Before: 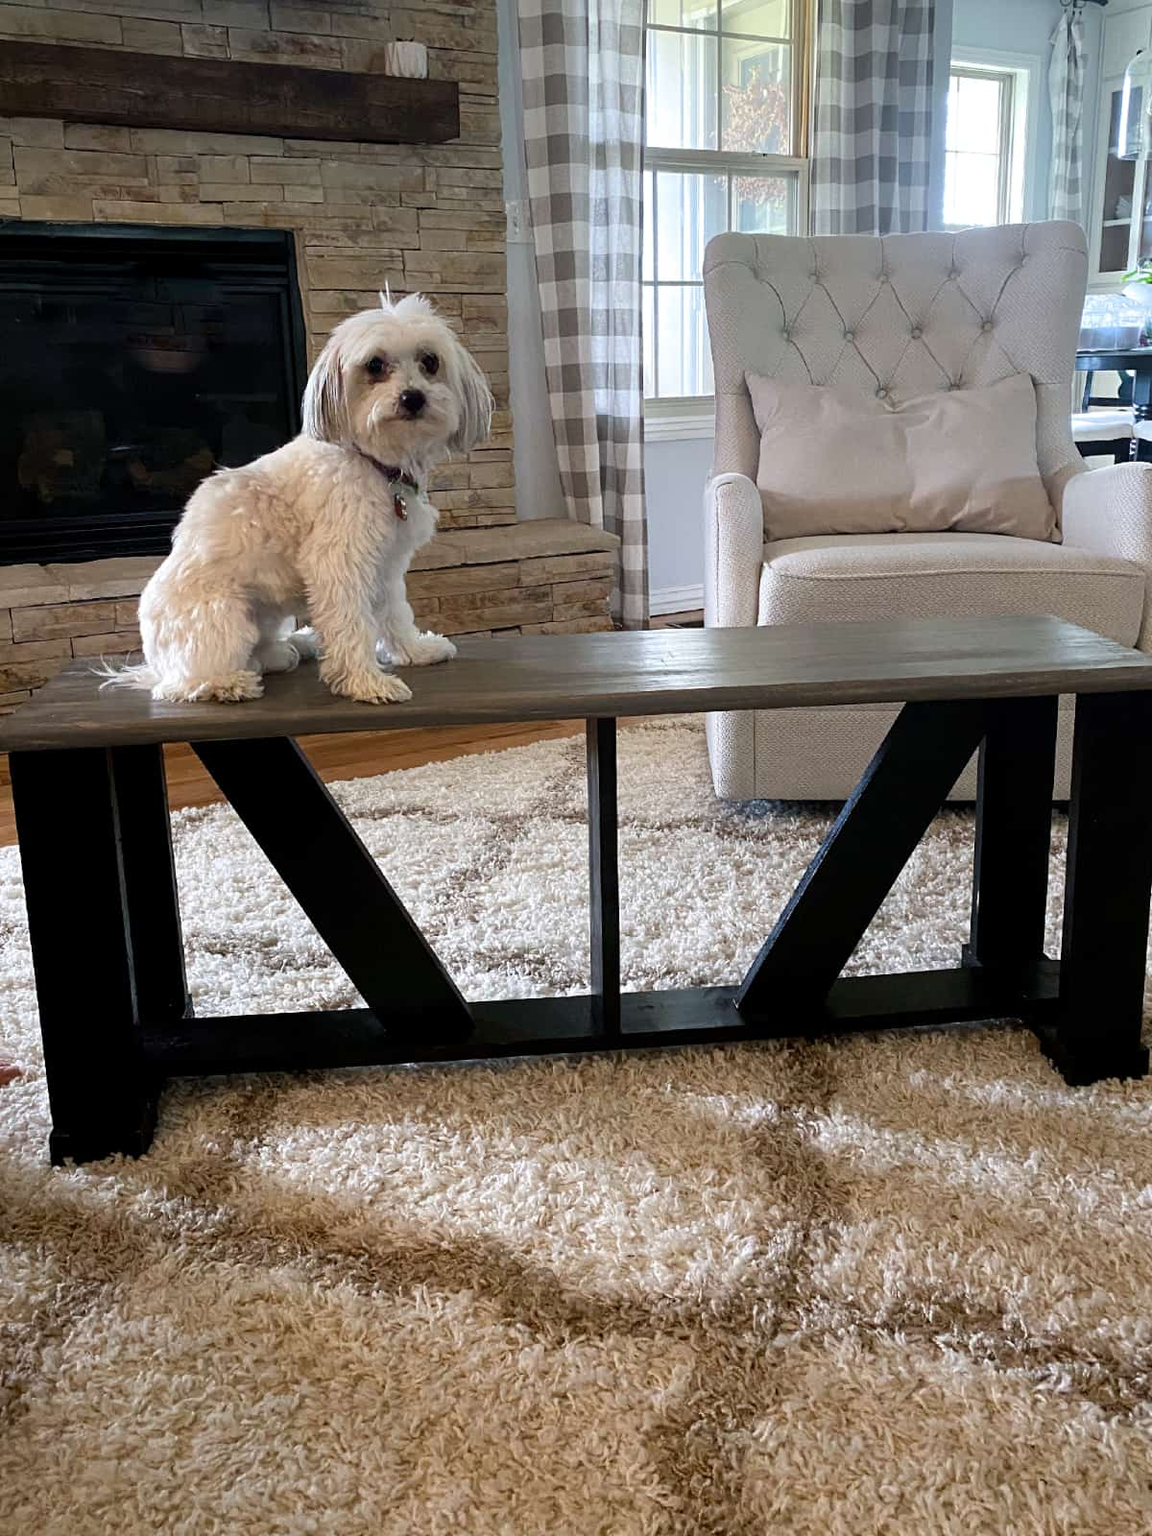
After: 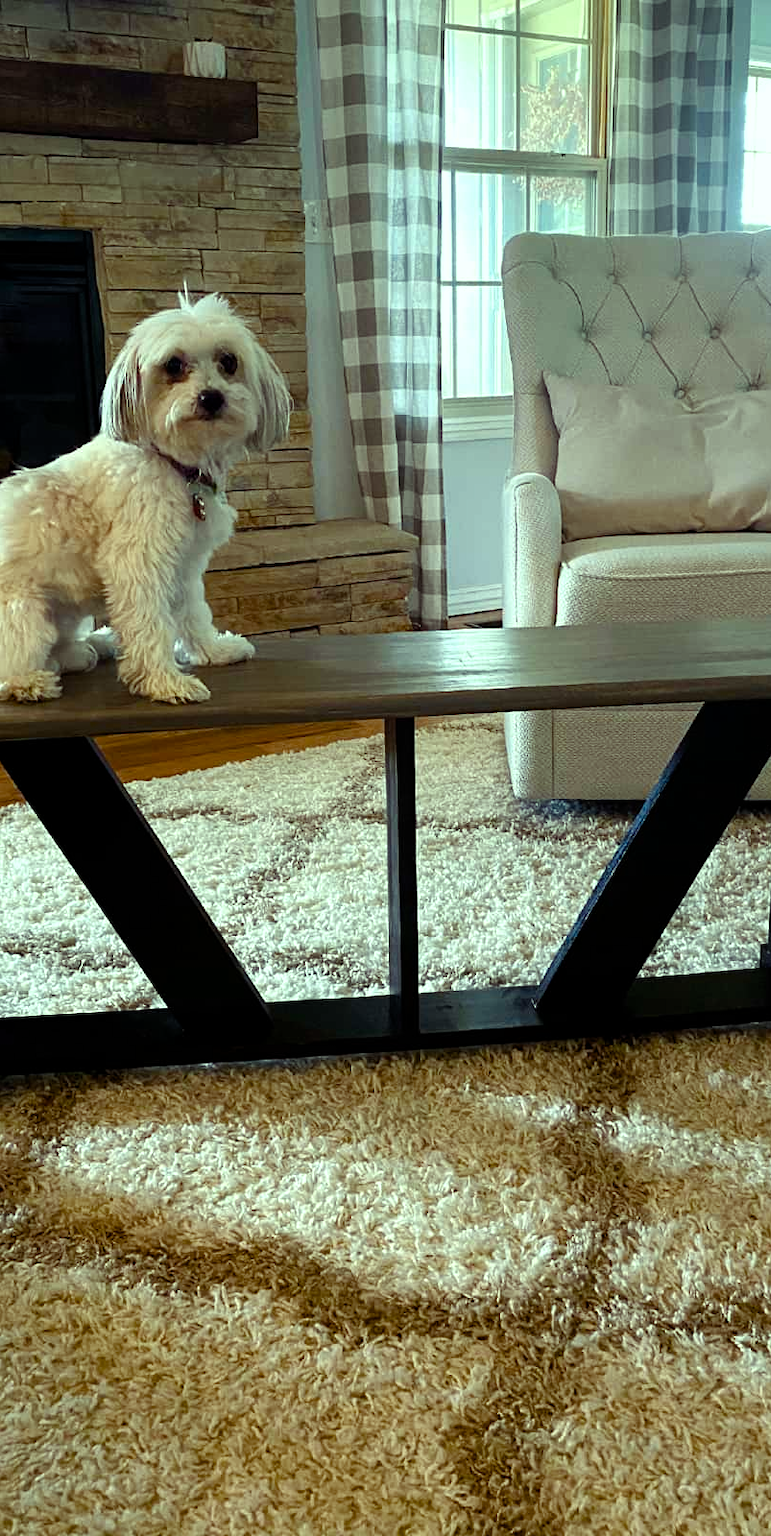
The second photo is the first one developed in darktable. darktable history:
crop and rotate: left 17.529%, right 15.446%
color balance rgb: power › luminance -14.854%, highlights gain › luminance 15.253%, highlights gain › chroma 6.964%, highlights gain › hue 127.37°, perceptual saturation grading › global saturation 44.713%, perceptual saturation grading › highlights -49.504%, perceptual saturation grading › shadows 29.992%, global vibrance 14.168%
